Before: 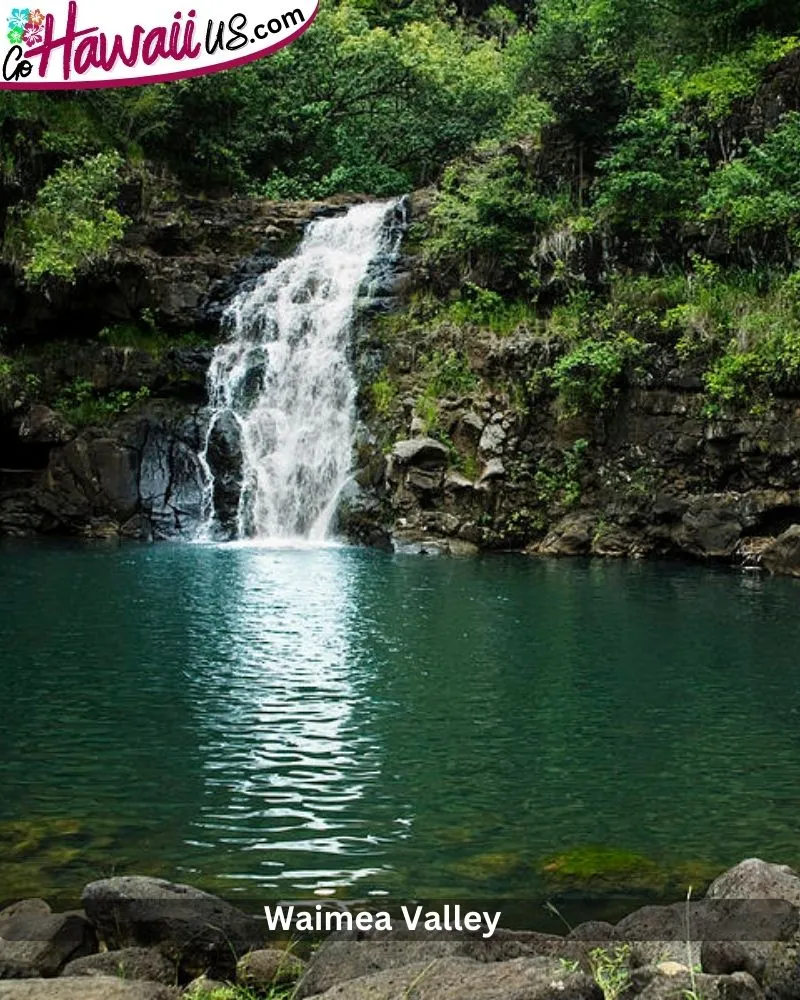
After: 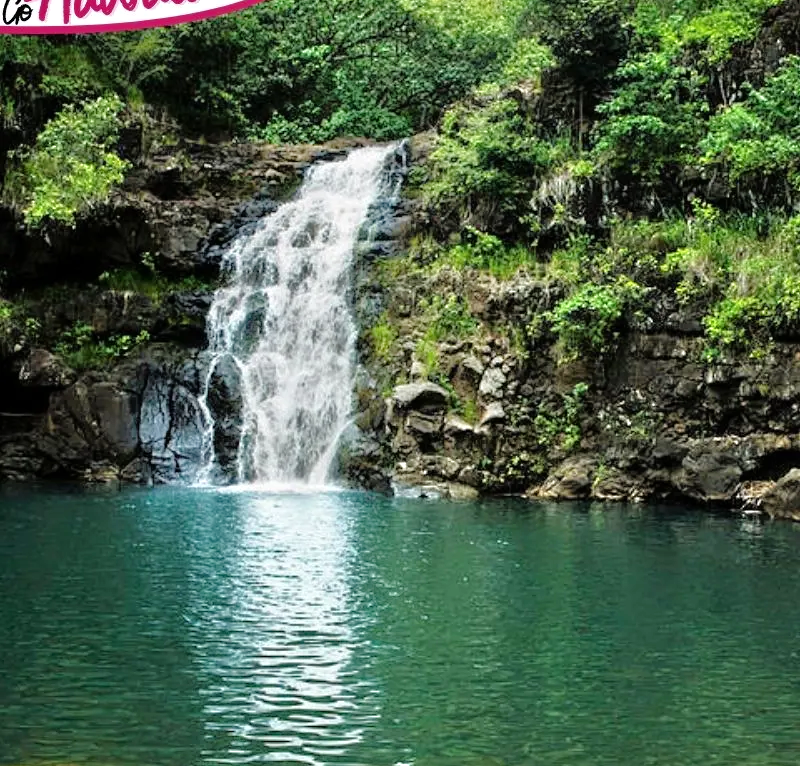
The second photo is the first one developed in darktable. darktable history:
crop: top 5.667%, bottom 17.637%
color correction: saturation 0.99
exposure: compensate highlight preservation false
tone equalizer: -7 EV 0.15 EV, -6 EV 0.6 EV, -5 EV 1.15 EV, -4 EV 1.33 EV, -3 EV 1.15 EV, -2 EV 0.6 EV, -1 EV 0.15 EV, mask exposure compensation -0.5 EV
